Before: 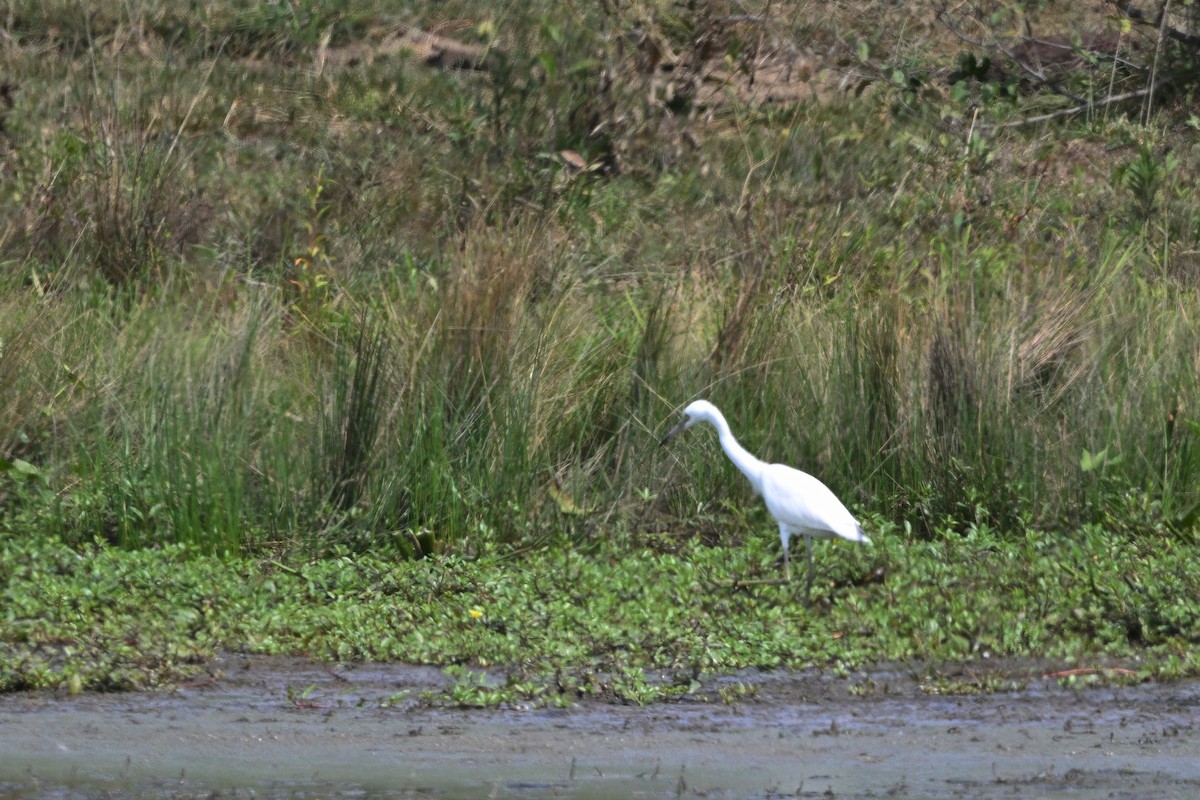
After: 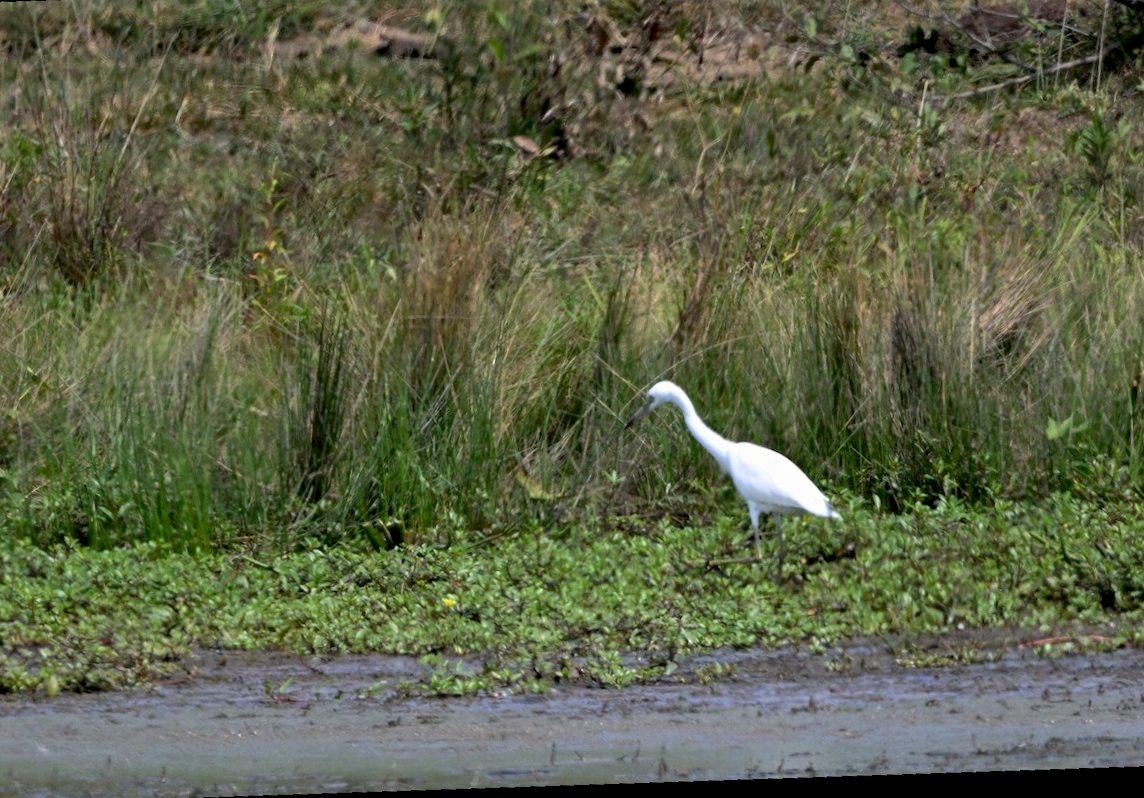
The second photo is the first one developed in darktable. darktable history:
rotate and perspective: rotation -4.2°, shear 0.006, automatic cropping off
crop and rotate: angle -1.96°, left 3.097%, top 4.154%, right 1.586%, bottom 0.529%
exposure: black level correction 0.016, exposure -0.009 EV, compensate highlight preservation false
